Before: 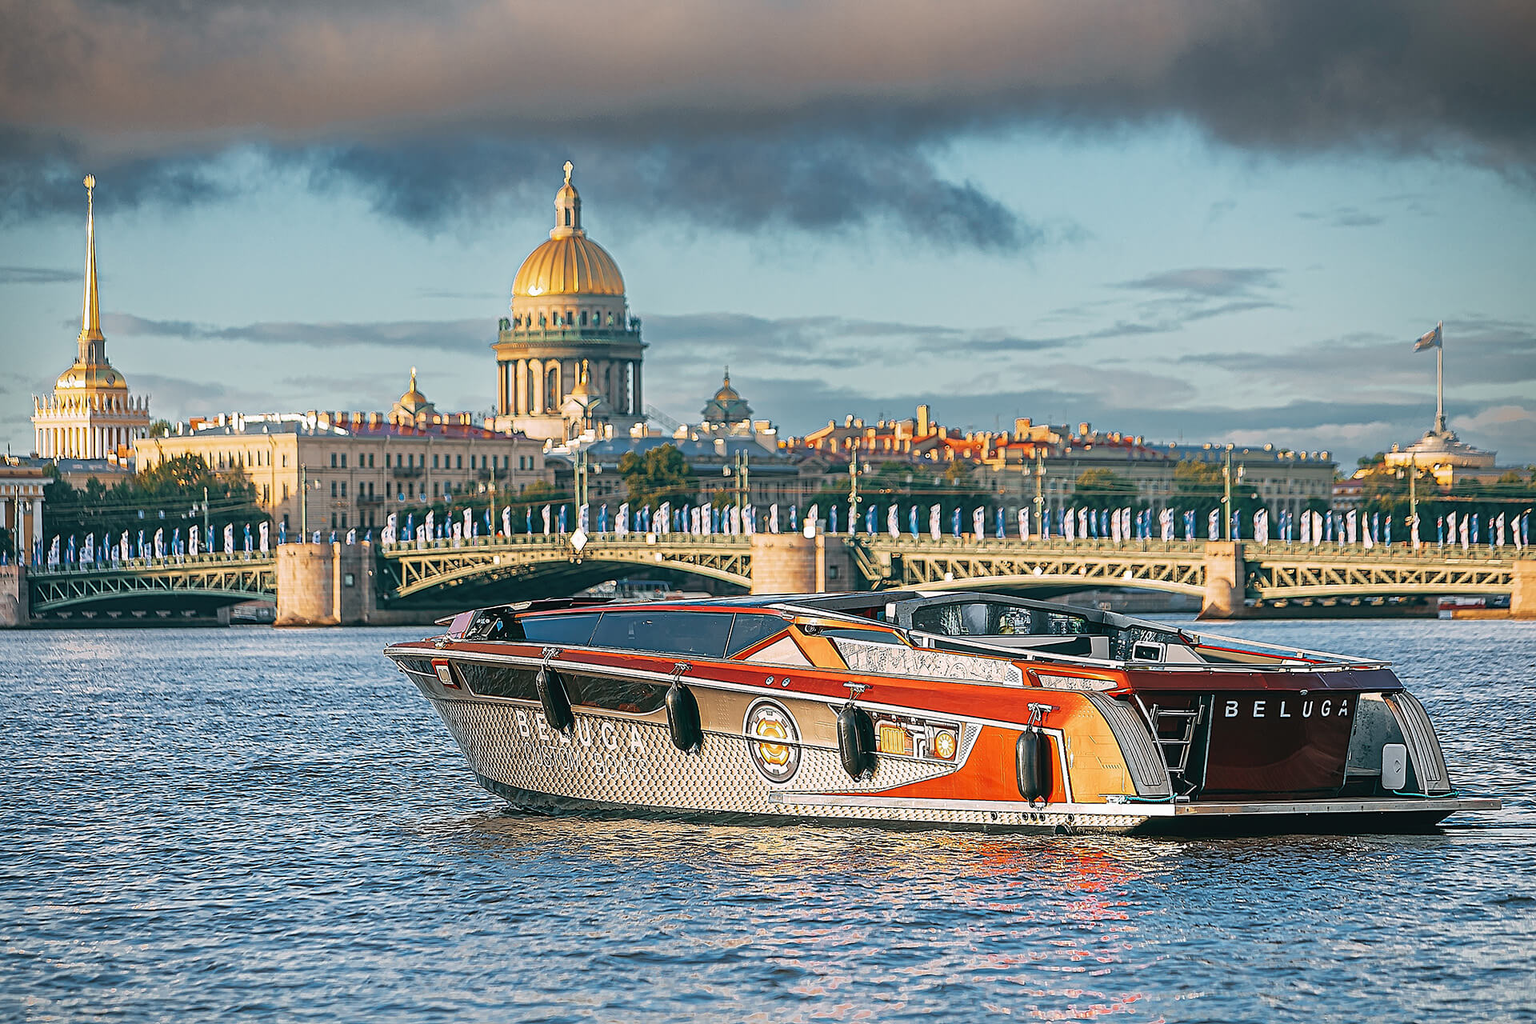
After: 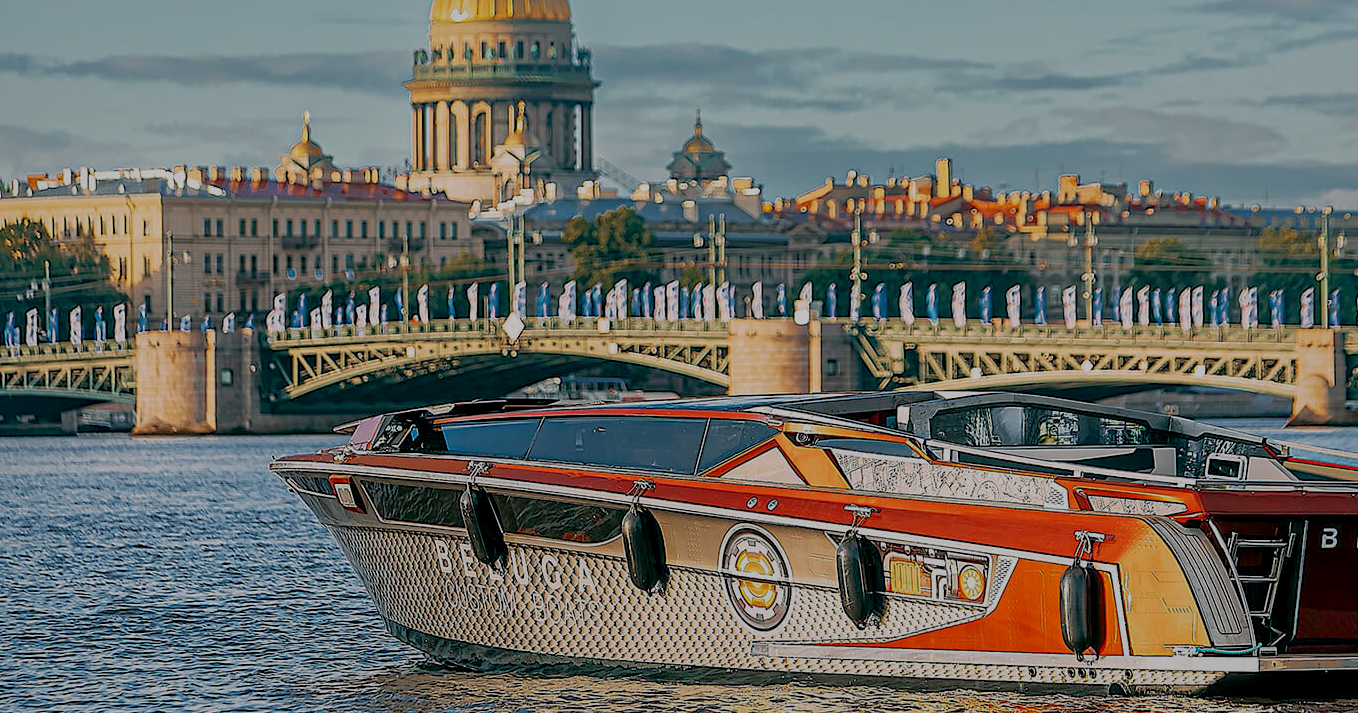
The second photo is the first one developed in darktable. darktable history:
crop: left 10.97%, top 27.257%, right 18.252%, bottom 16.977%
shadows and highlights: highlights -59.93
exposure: black level correction 0.009, exposure -0.662 EV, compensate highlight preservation false
